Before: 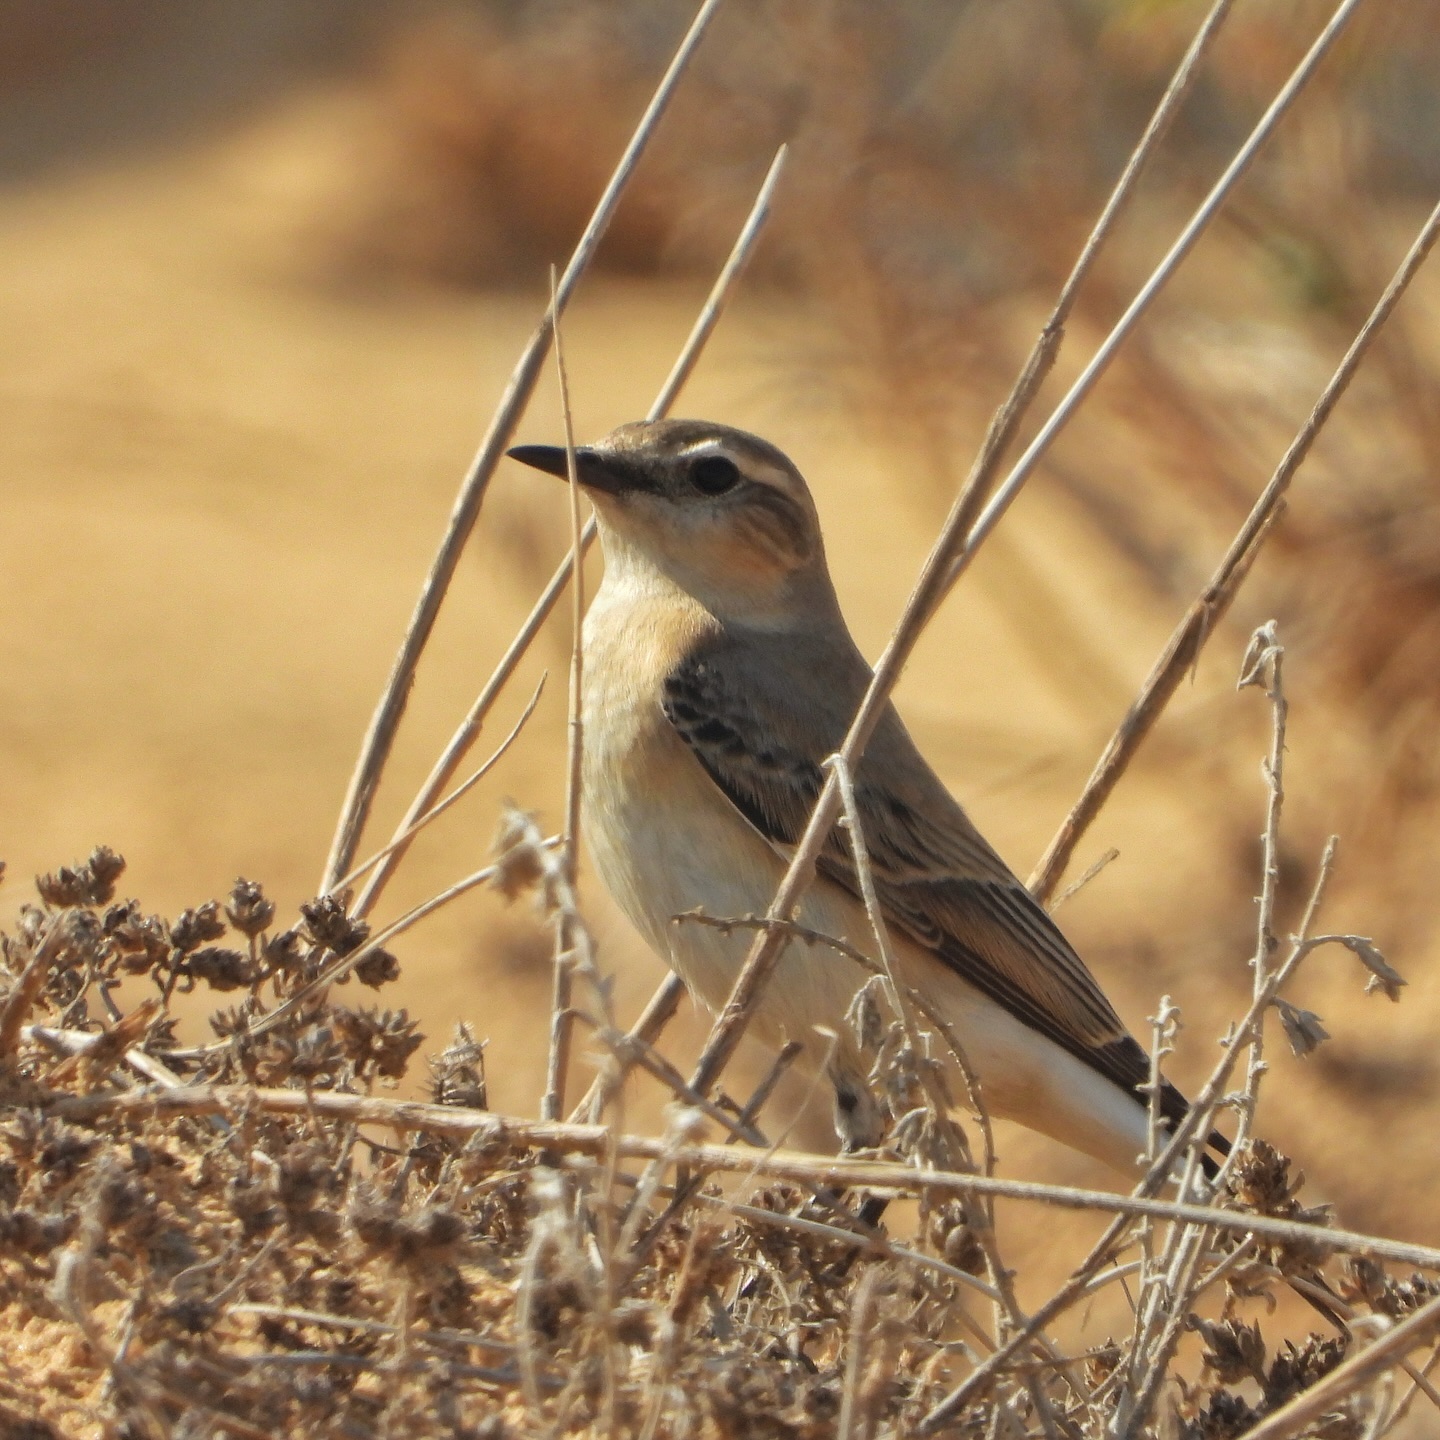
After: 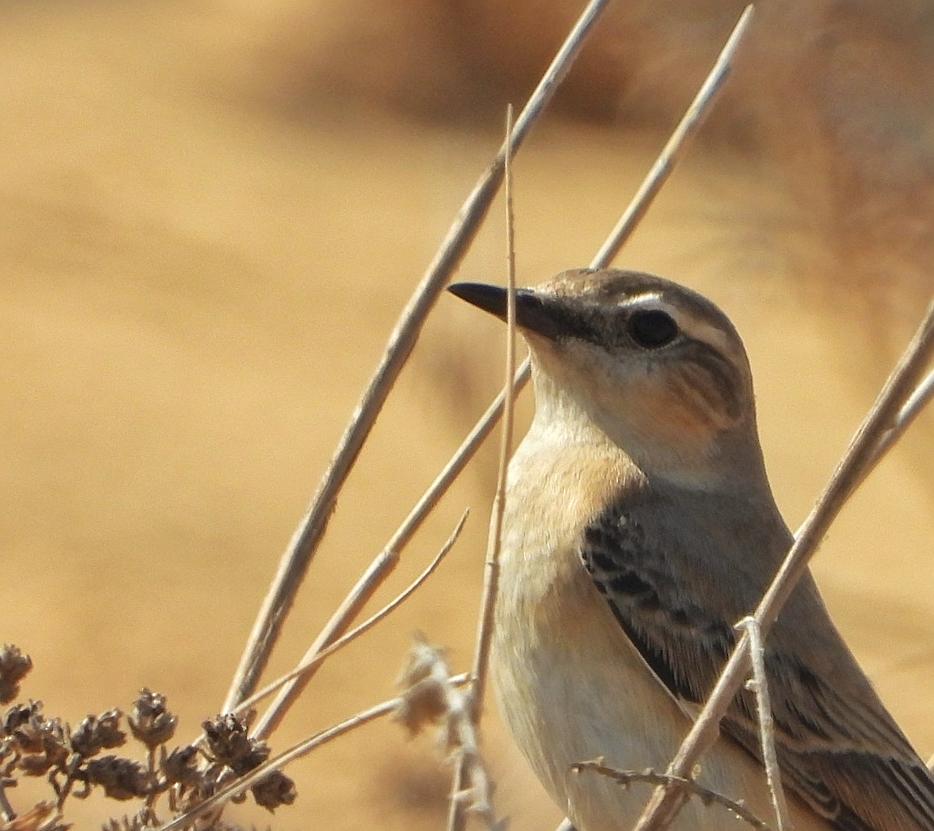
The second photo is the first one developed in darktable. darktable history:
sharpen: radius 2.167, amount 0.381, threshold 0
crop and rotate: angle -4.99°, left 2.122%, top 6.945%, right 27.566%, bottom 30.519%
